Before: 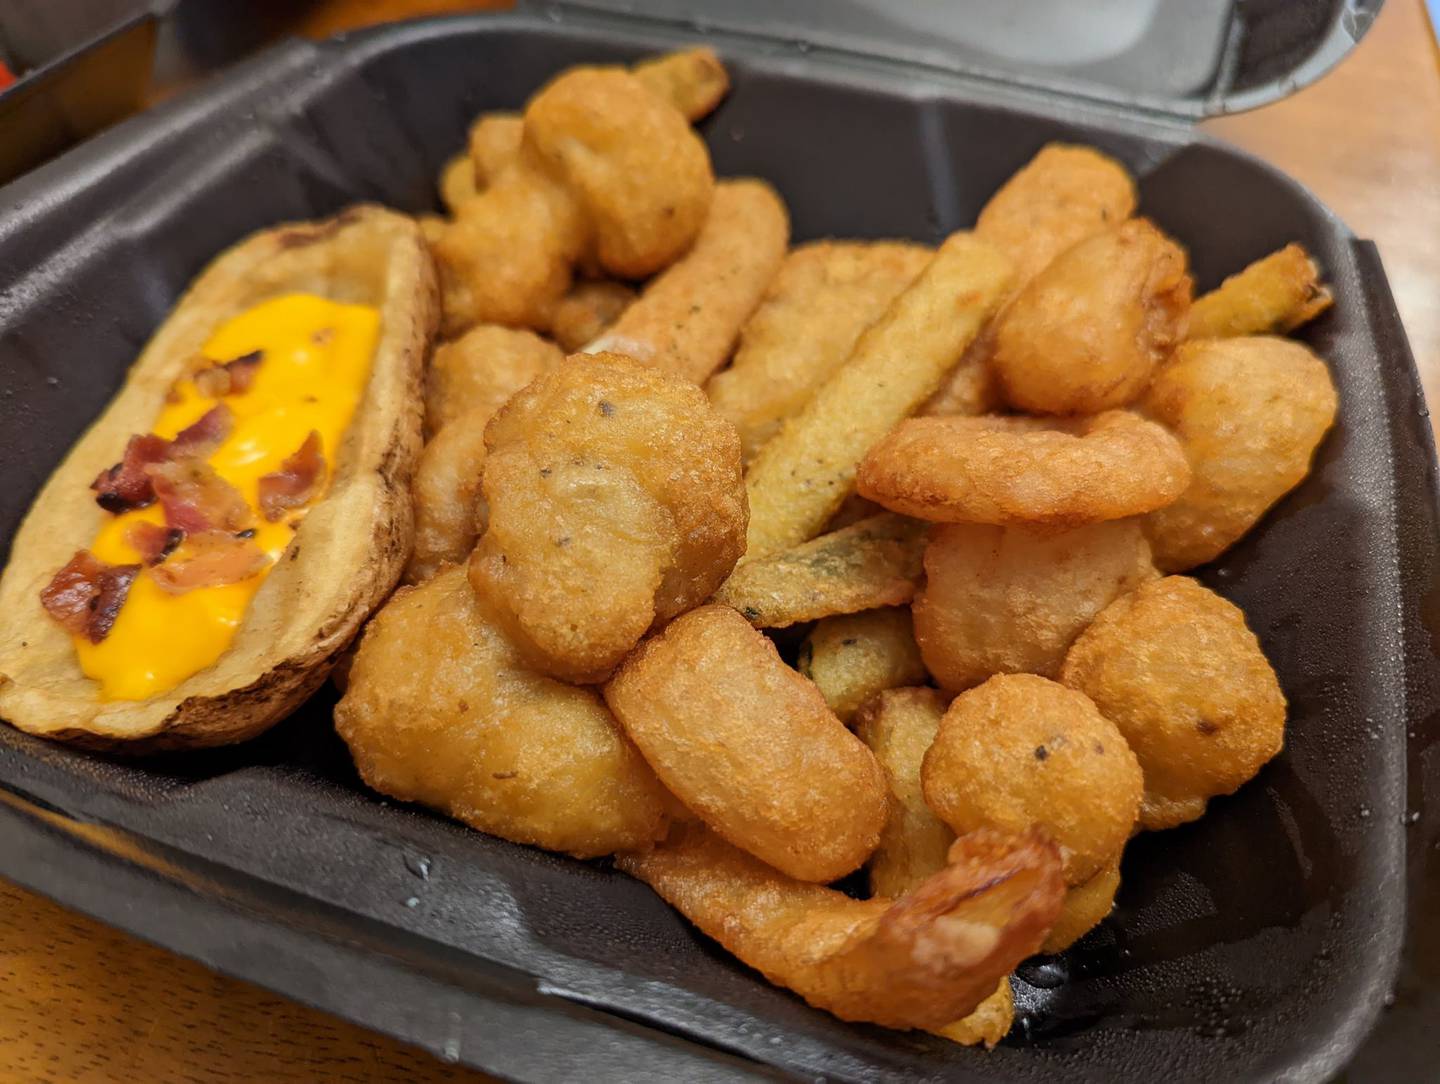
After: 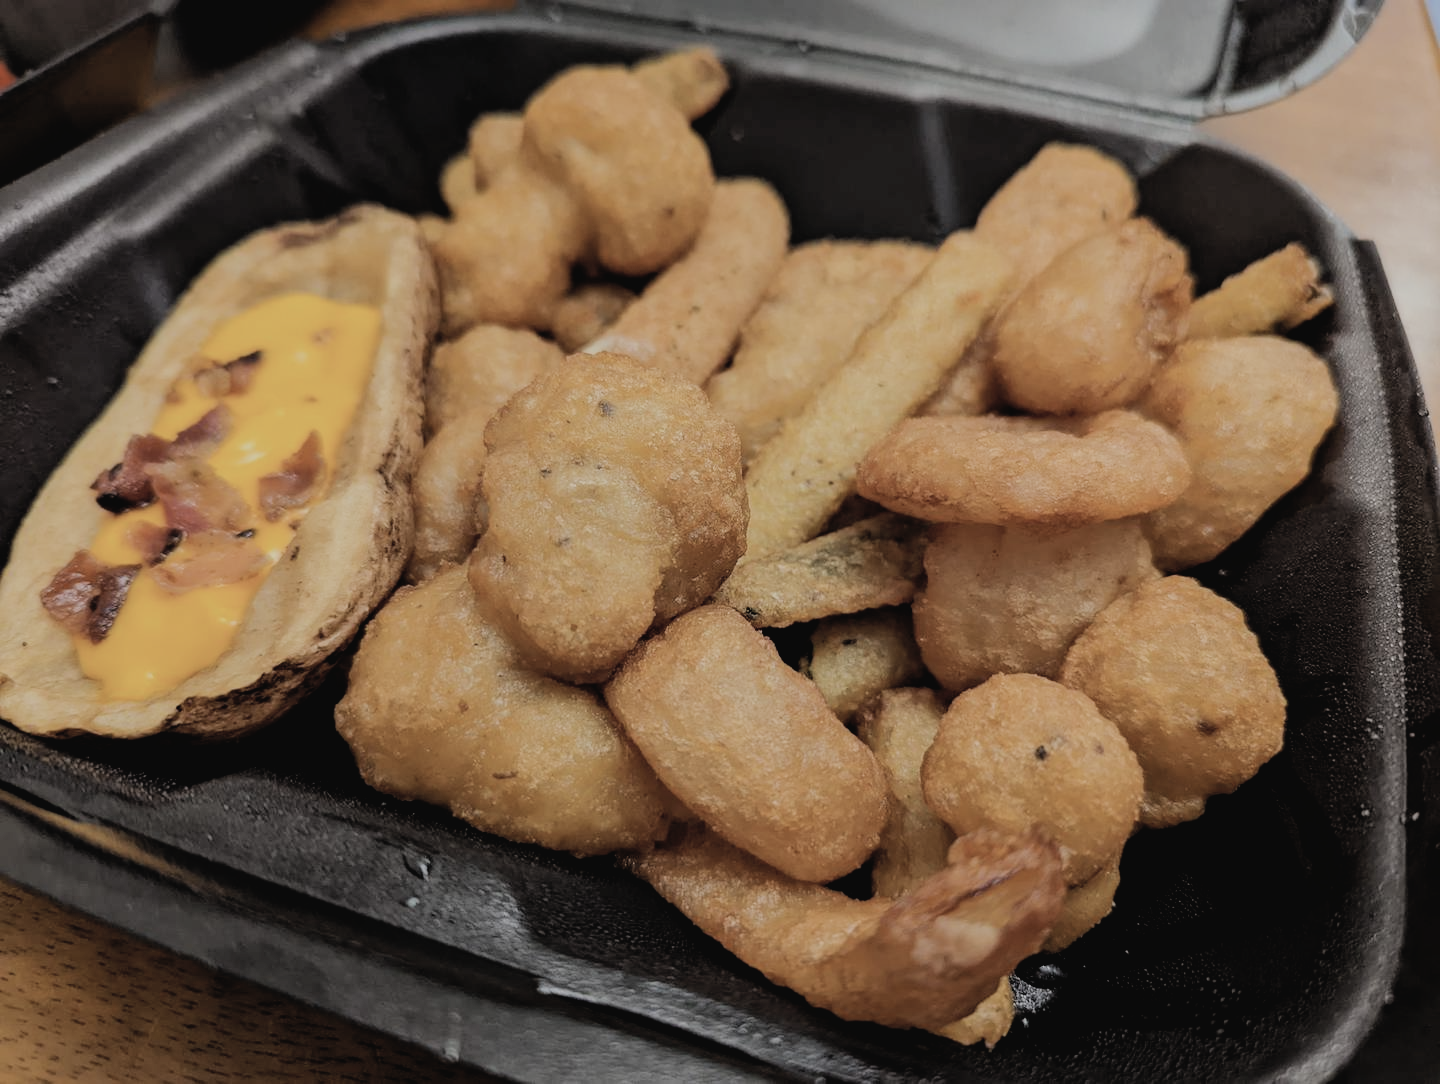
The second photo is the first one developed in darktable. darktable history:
contrast brightness saturation: contrast -0.05, saturation -0.41
filmic rgb: black relative exposure -4.14 EV, white relative exposure 5.1 EV, hardness 2.11, contrast 1.165
